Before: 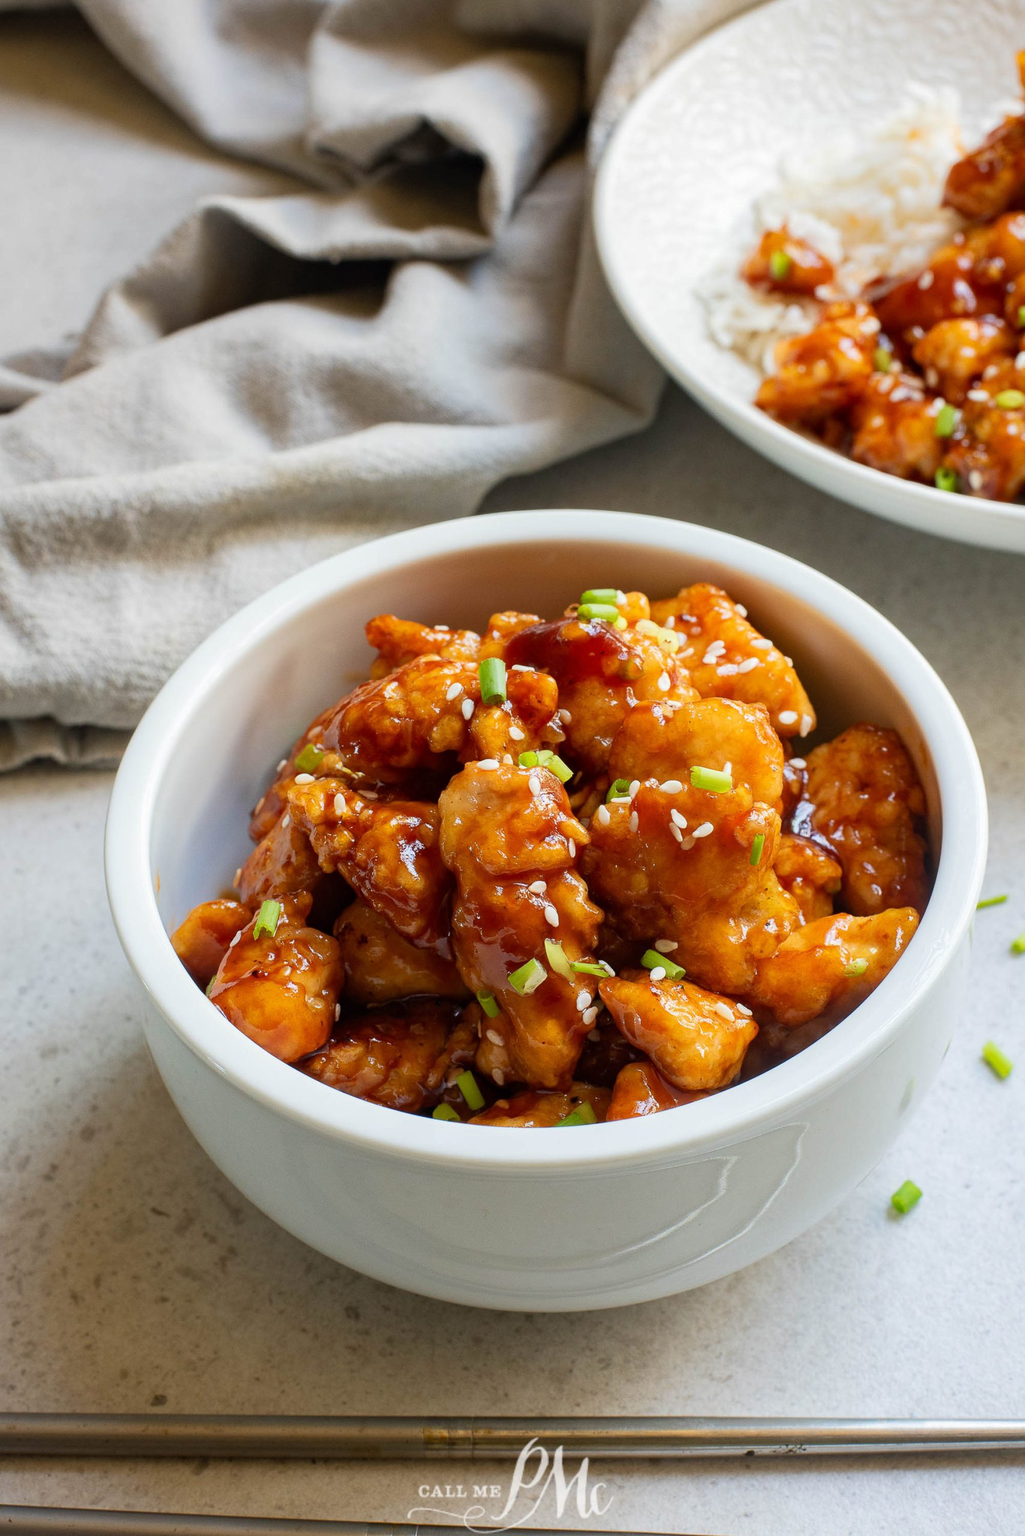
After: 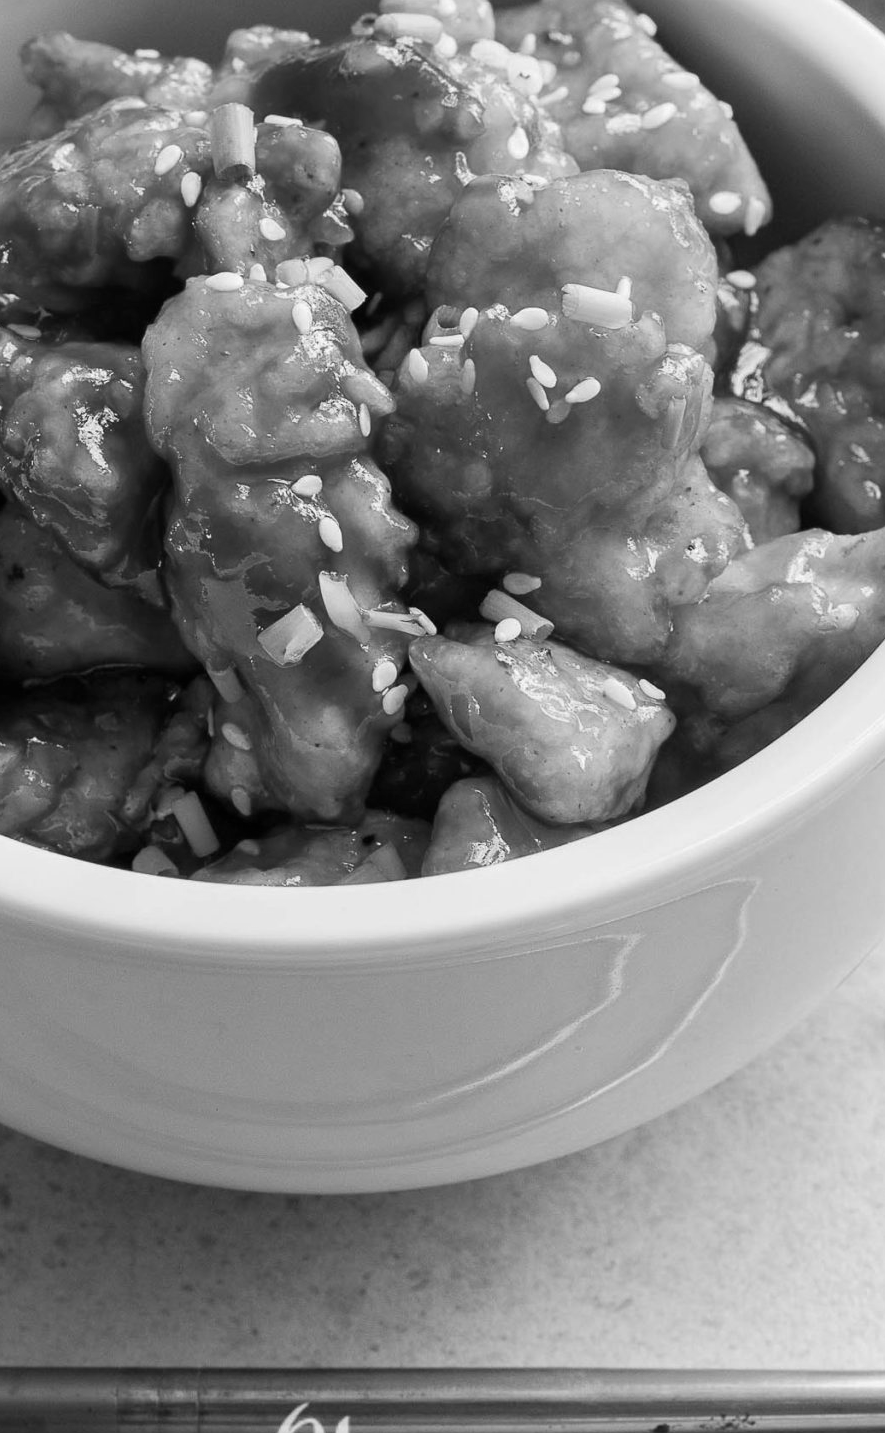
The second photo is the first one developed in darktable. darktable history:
color zones: curves: ch1 [(0, -0.394) (0.143, -0.394) (0.286, -0.394) (0.429, -0.392) (0.571, -0.391) (0.714, -0.391) (0.857, -0.391) (1, -0.394)]
crop: left 34.479%, top 38.822%, right 13.718%, bottom 5.172%
